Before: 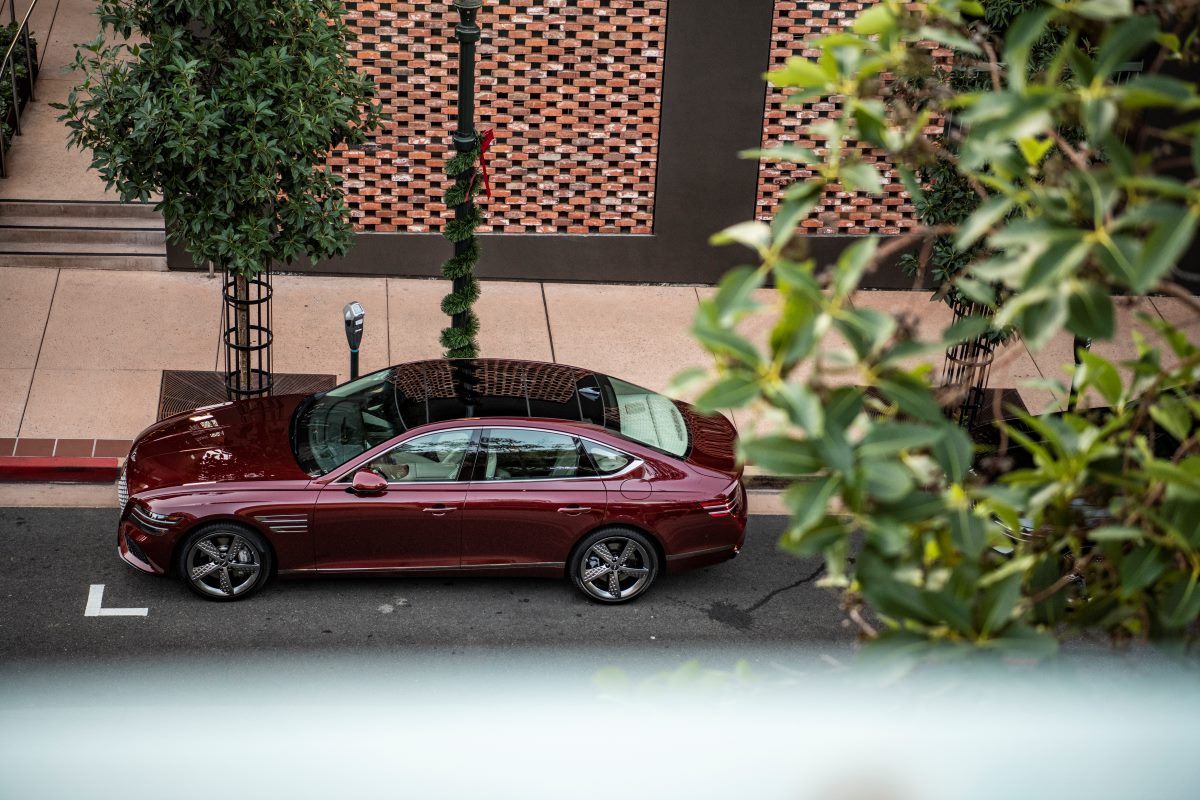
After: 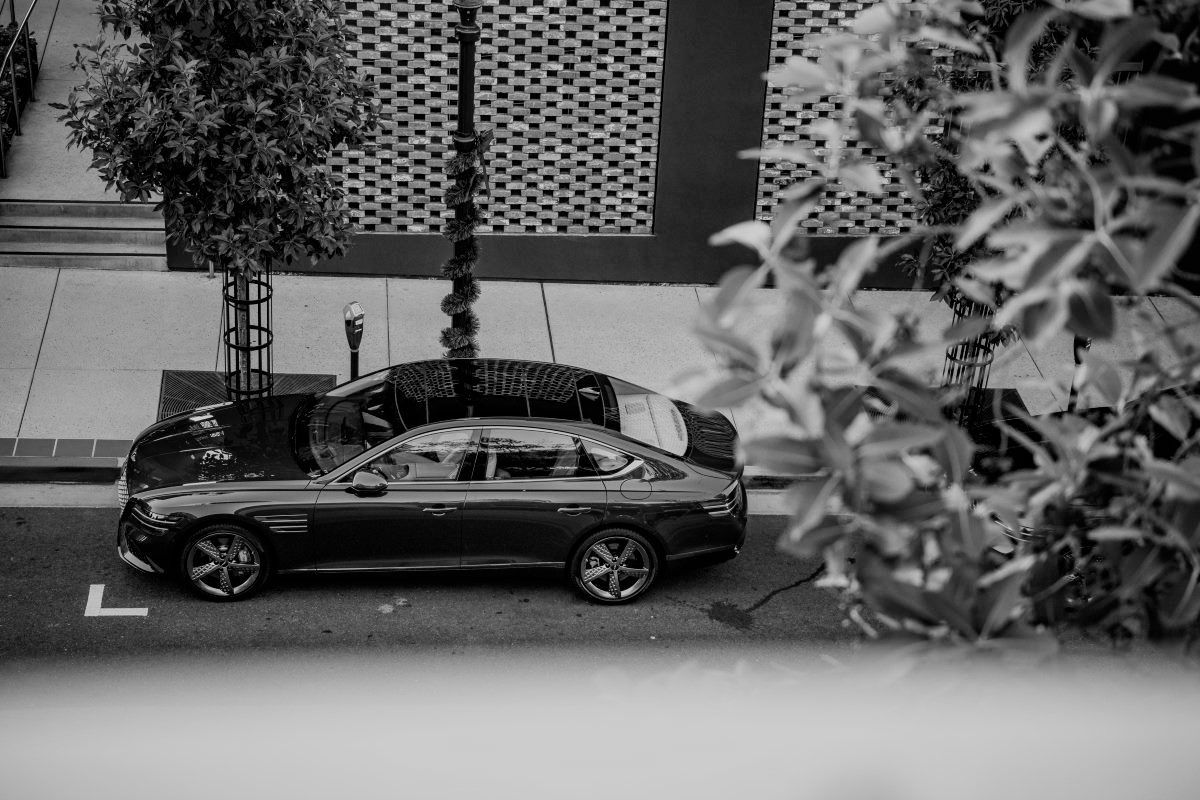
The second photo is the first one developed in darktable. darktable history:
filmic rgb: black relative exposure -7.65 EV, white relative exposure 4.56 EV, hardness 3.61, color science v6 (2022)
monochrome: a 32, b 64, size 2.3
